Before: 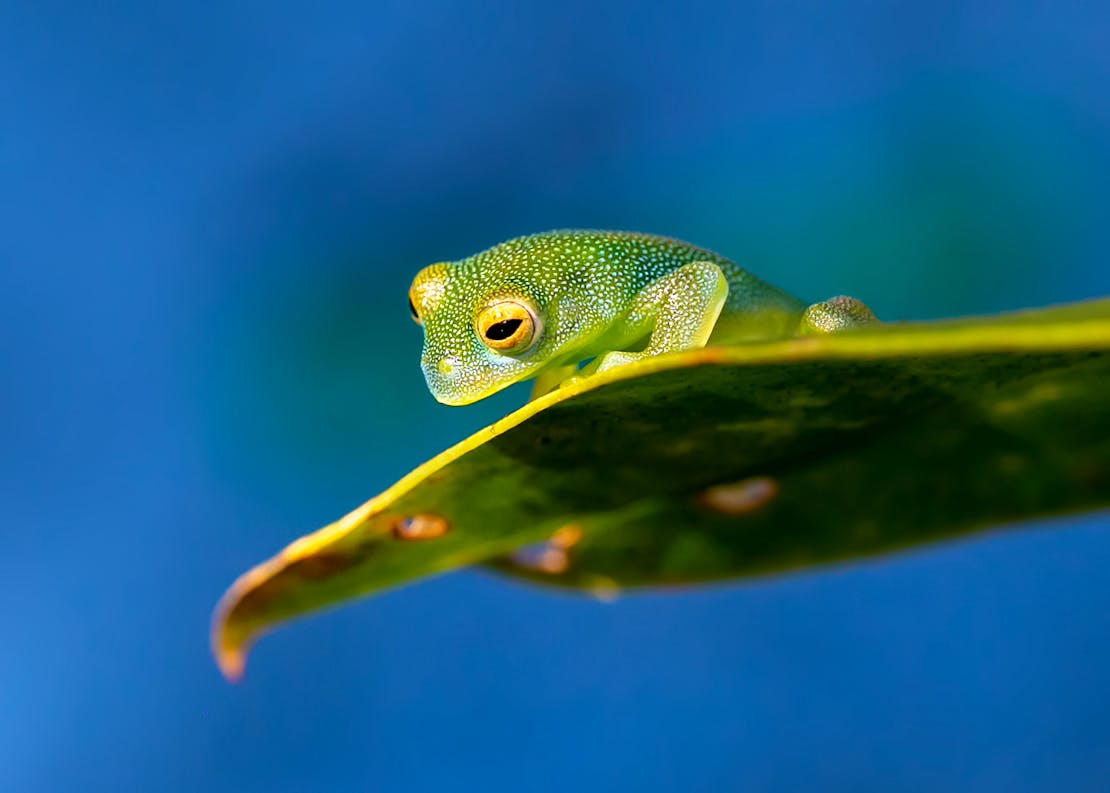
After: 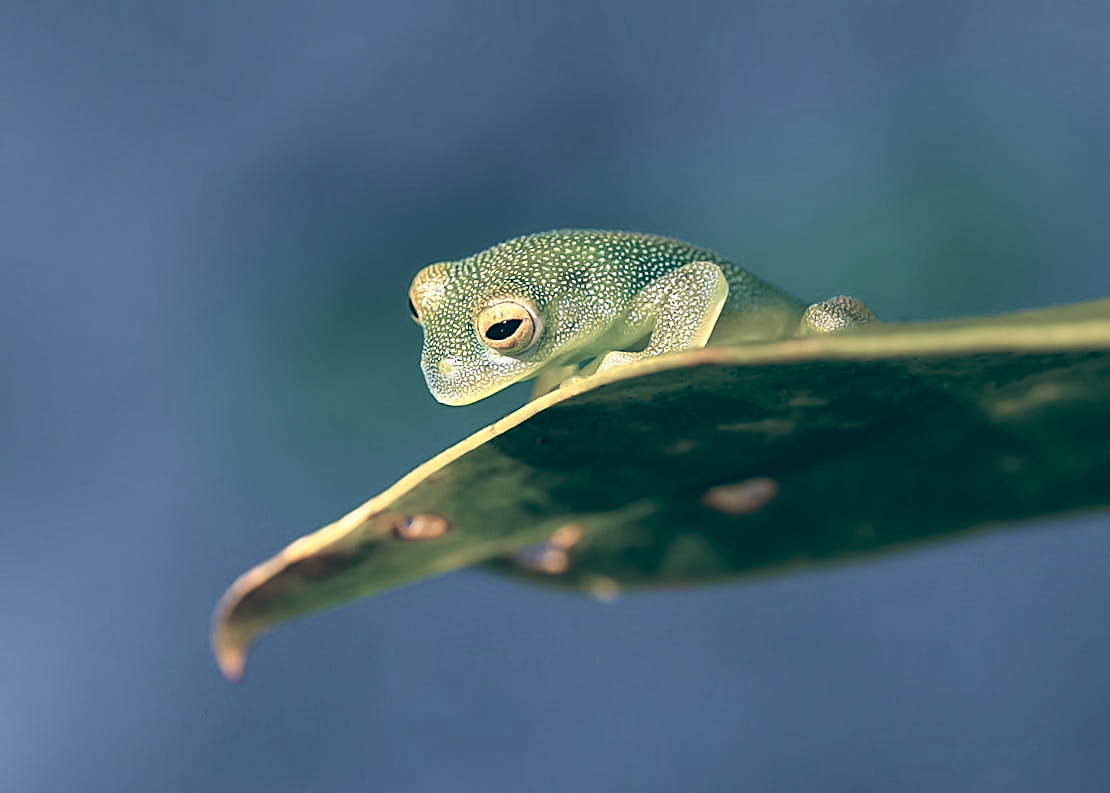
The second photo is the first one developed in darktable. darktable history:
color balance: lift [1.006, 0.985, 1.002, 1.015], gamma [1, 0.953, 1.008, 1.047], gain [1.076, 1.13, 1.004, 0.87]
color correction: saturation 0.5
sharpen: on, module defaults
